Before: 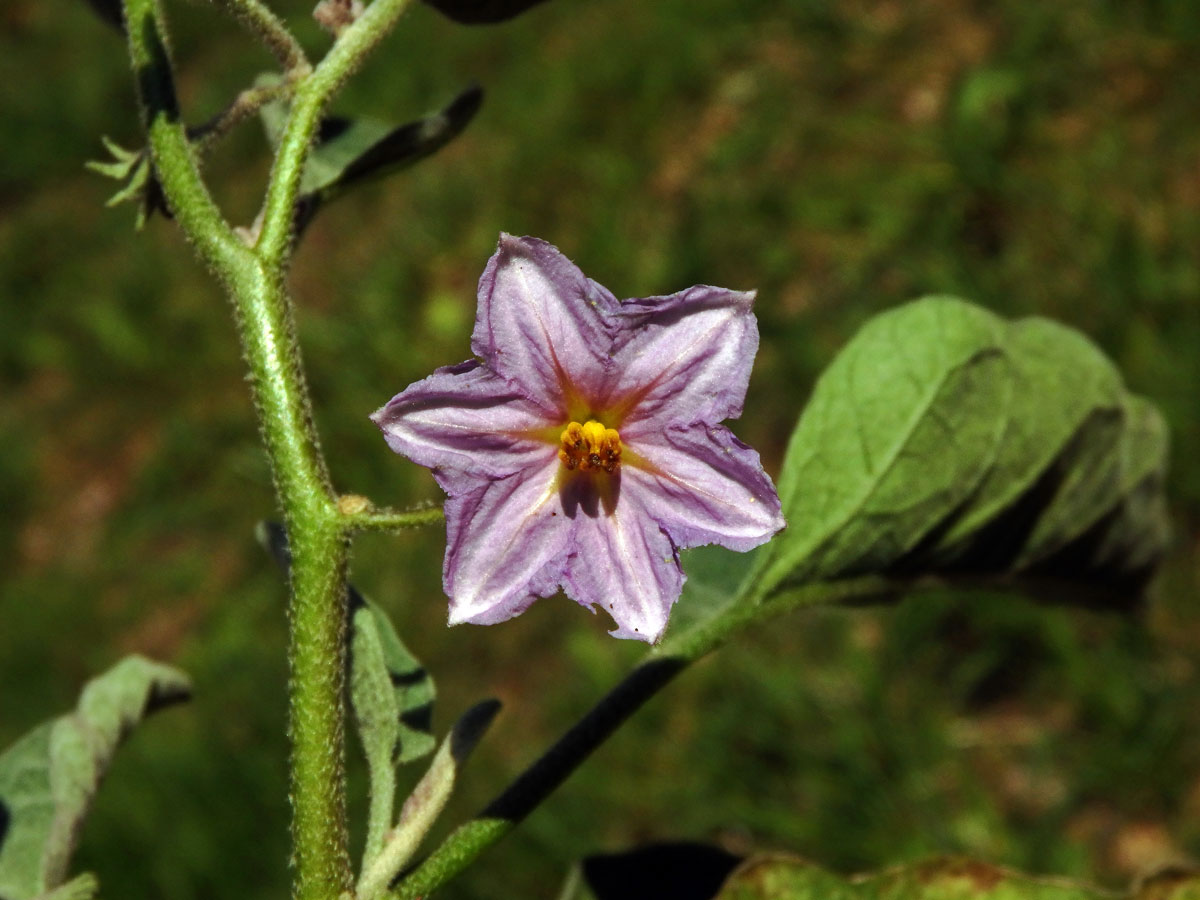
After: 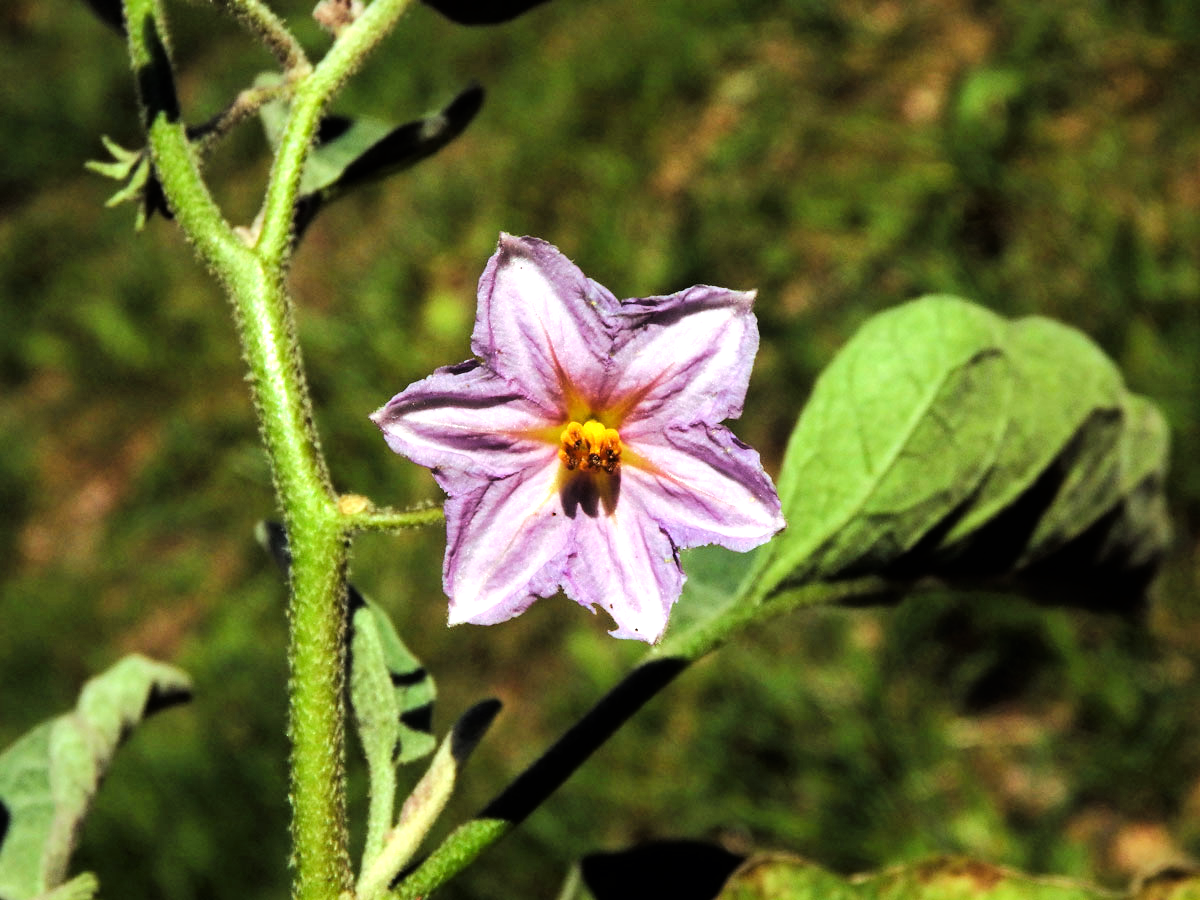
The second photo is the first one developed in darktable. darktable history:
tone curve: curves: ch0 [(0, 0) (0.003, 0) (0.011, 0.001) (0.025, 0.003) (0.044, 0.005) (0.069, 0.012) (0.1, 0.023) (0.136, 0.039) (0.177, 0.088) (0.224, 0.15) (0.277, 0.24) (0.335, 0.337) (0.399, 0.437) (0.468, 0.535) (0.543, 0.629) (0.623, 0.71) (0.709, 0.782) (0.801, 0.856) (0.898, 0.94) (1, 1)], color space Lab, linked channels, preserve colors none
exposure: black level correction 0, exposure 0.694 EV, compensate highlight preservation false
levels: black 0.04%
